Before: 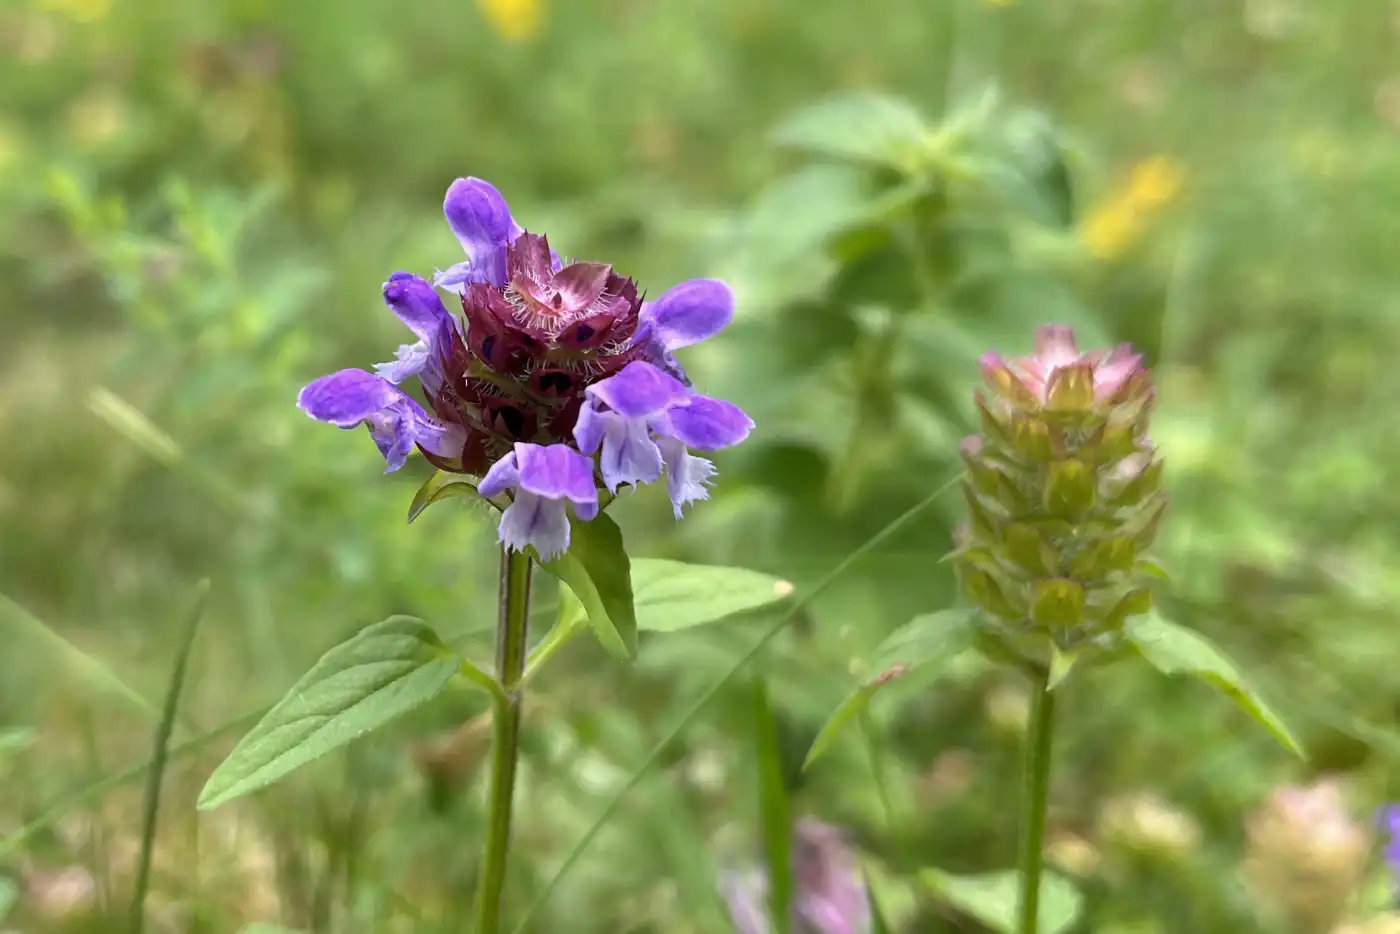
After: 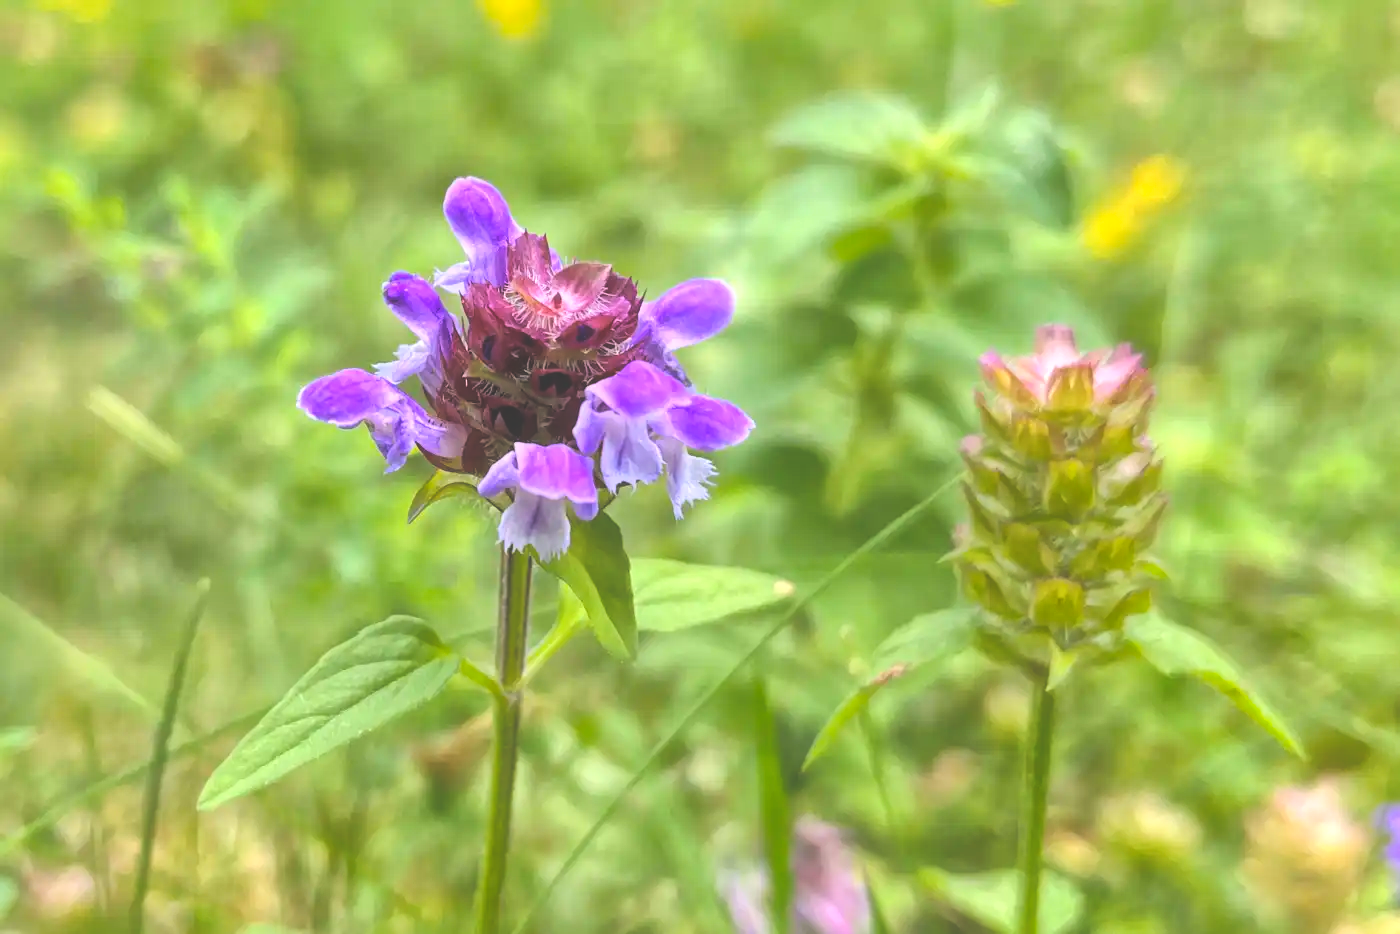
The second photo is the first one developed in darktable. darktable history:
exposure: black level correction -0.028, compensate highlight preservation false
local contrast: highlights 100%, shadows 100%, detail 120%, midtone range 0.2
color balance rgb: perceptual saturation grading › global saturation 25%, perceptual brilliance grading › mid-tones 10%, perceptual brilliance grading › shadows 15%, global vibrance 20%
global tonemap: drago (1, 100), detail 1
